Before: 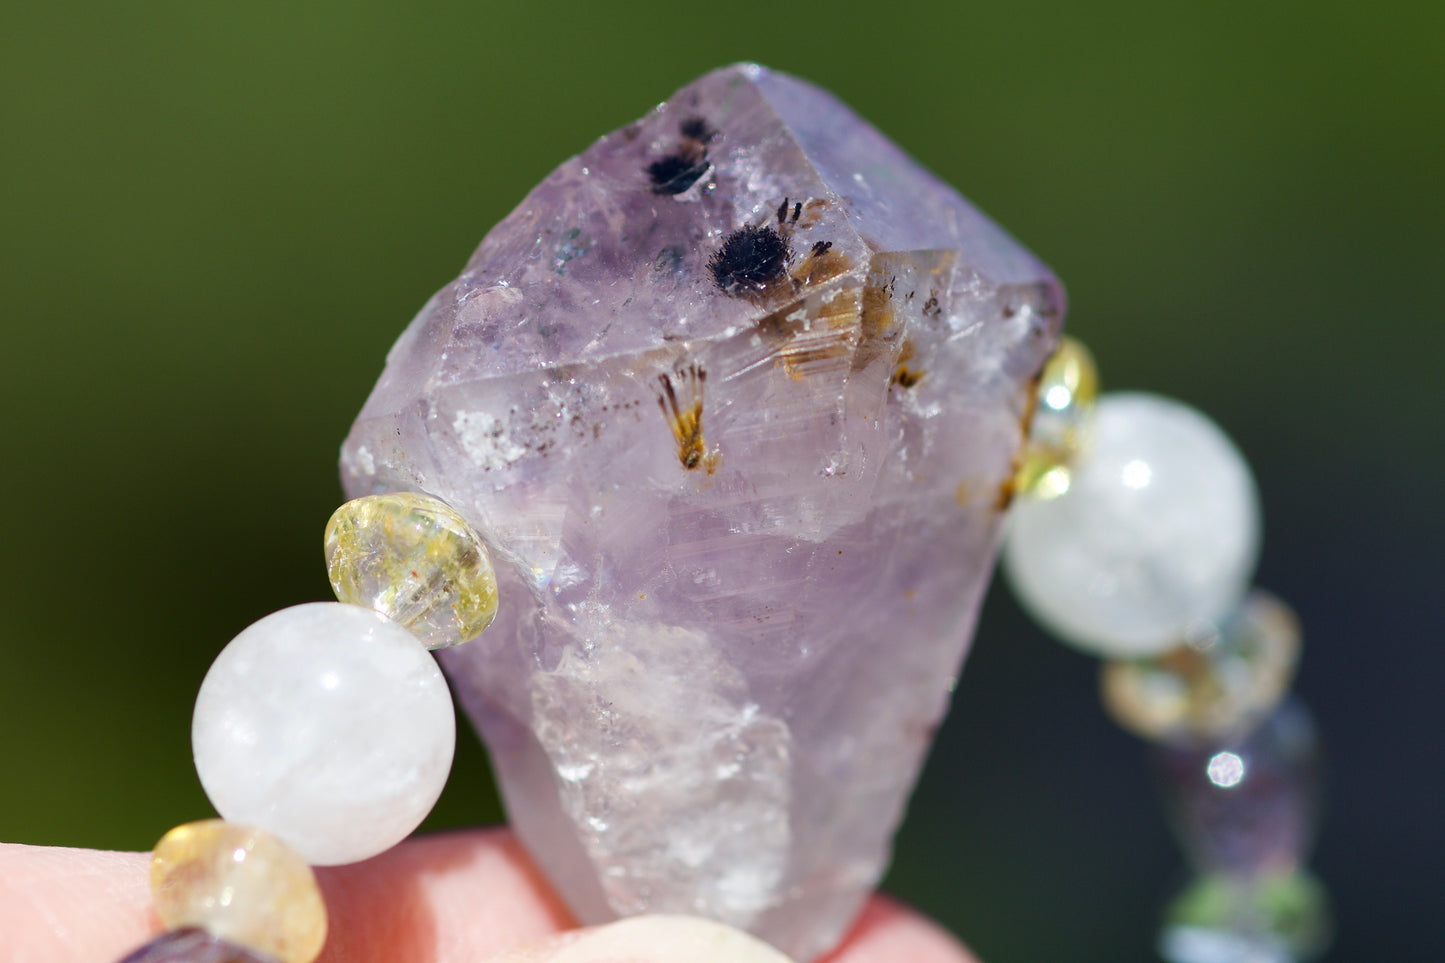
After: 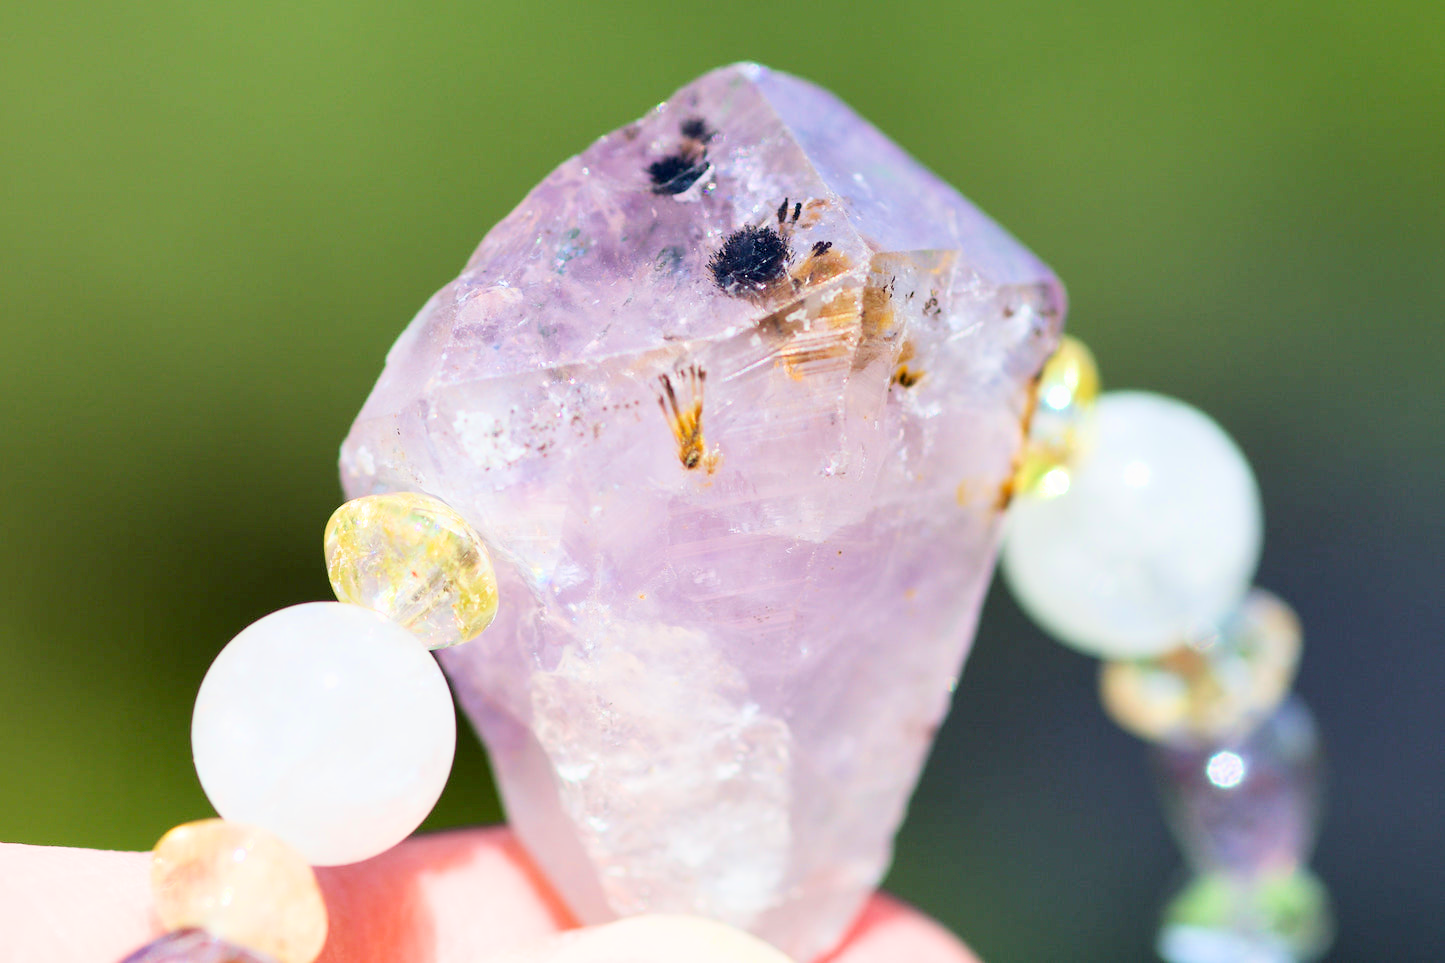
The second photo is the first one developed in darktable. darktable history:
exposure: black level correction 0.001, exposure 1.646 EV, compensate exposure bias true, compensate highlight preservation false
filmic rgb: black relative exposure -7.65 EV, white relative exposure 4.56 EV, hardness 3.61, color science v6 (2022)
